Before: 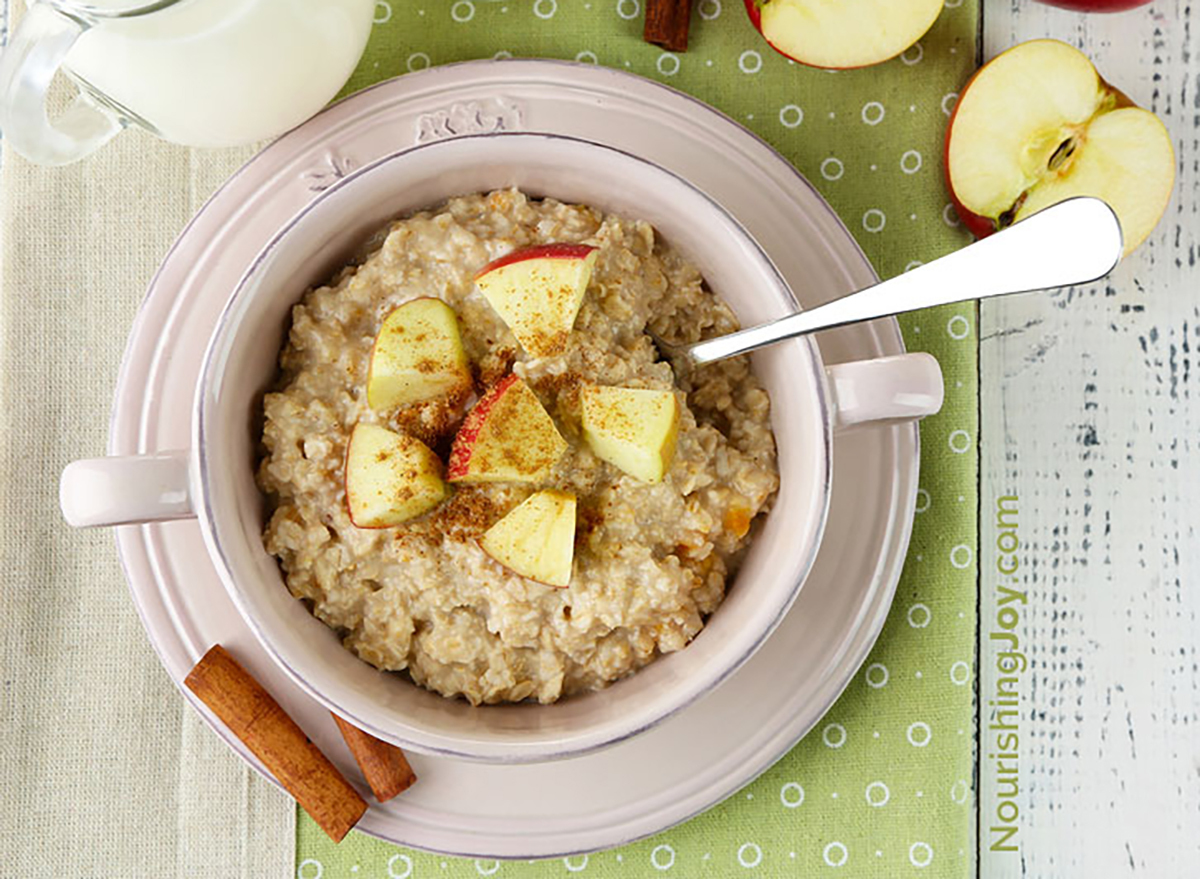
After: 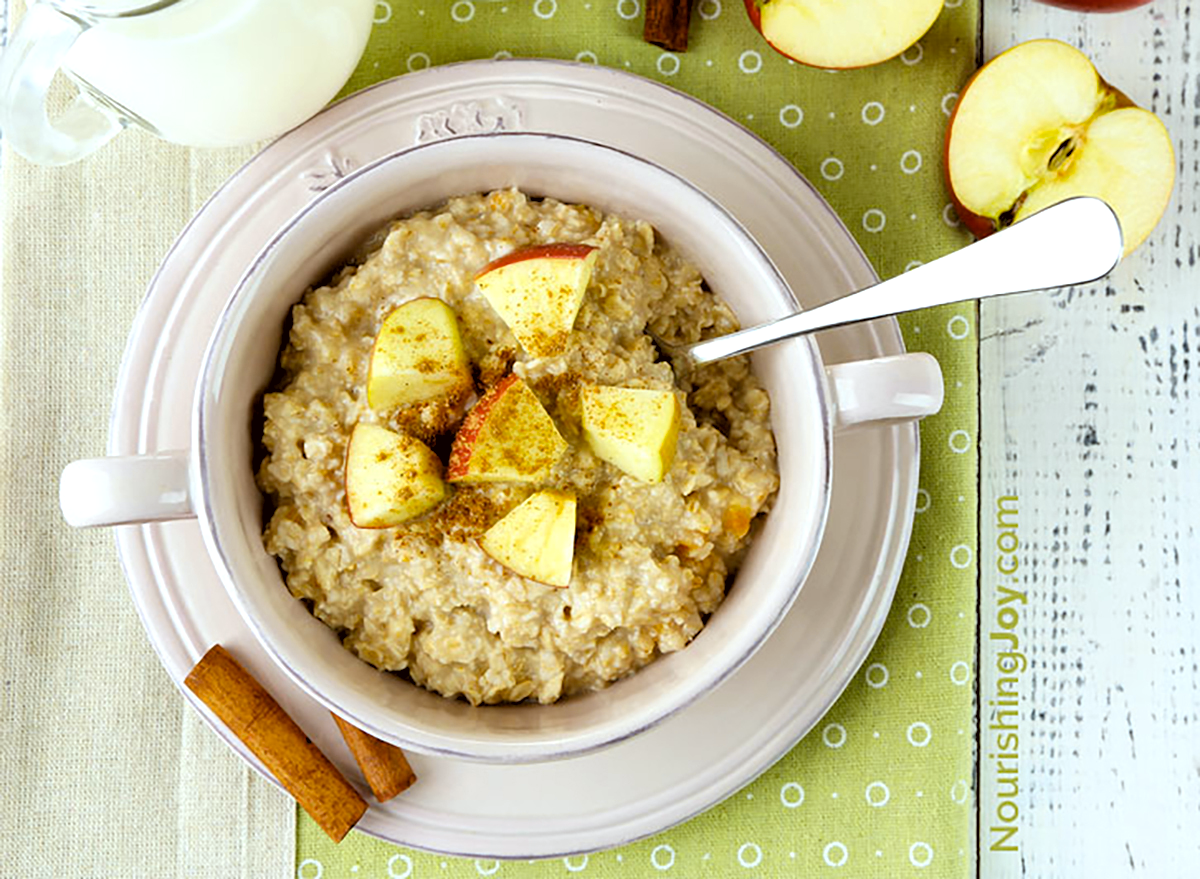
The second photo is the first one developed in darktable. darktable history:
color contrast: green-magenta contrast 0.85, blue-yellow contrast 1.25, unbound 0
rgb levels: levels [[0.01, 0.419, 0.839], [0, 0.5, 1], [0, 0.5, 1]]
color correction: highlights a* -4.98, highlights b* -3.76, shadows a* 3.83, shadows b* 4.08
